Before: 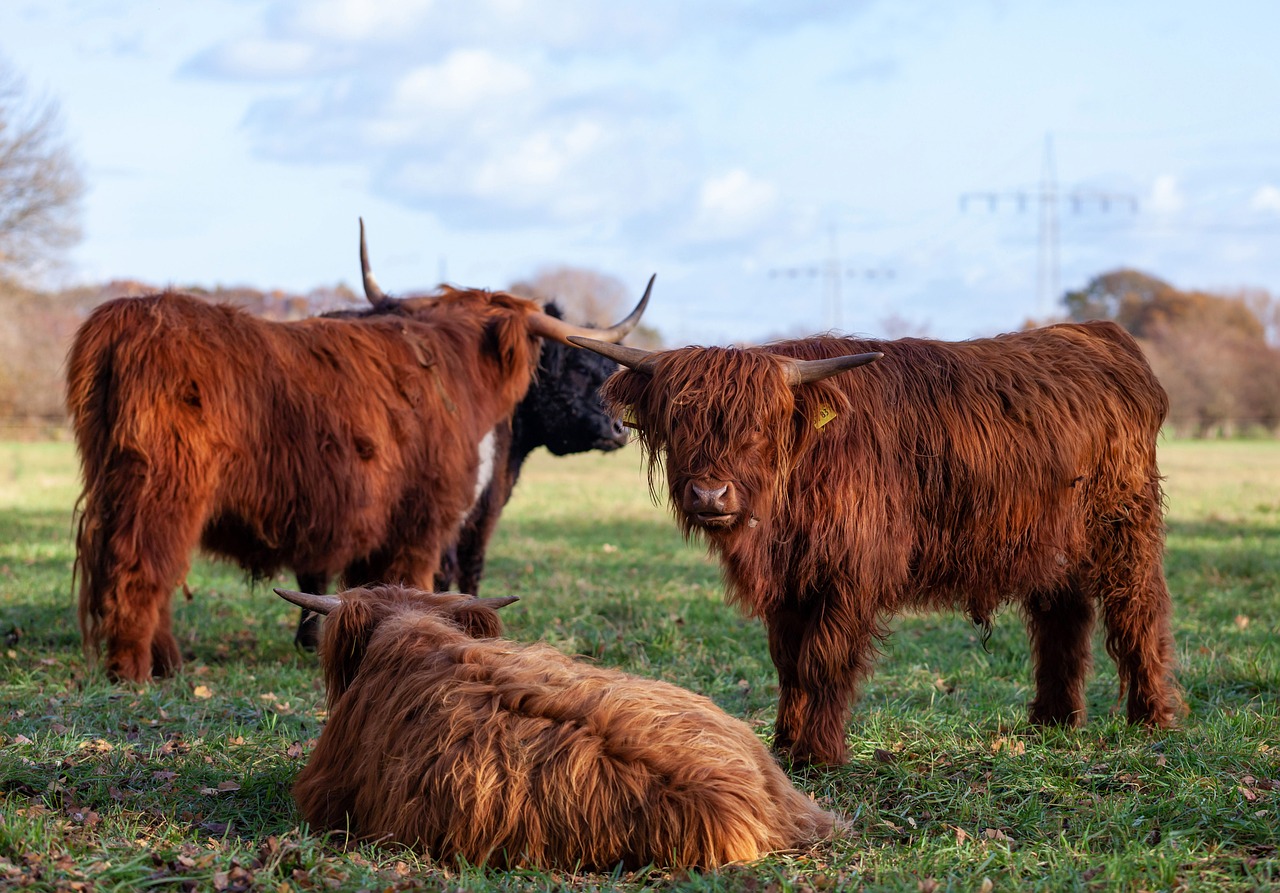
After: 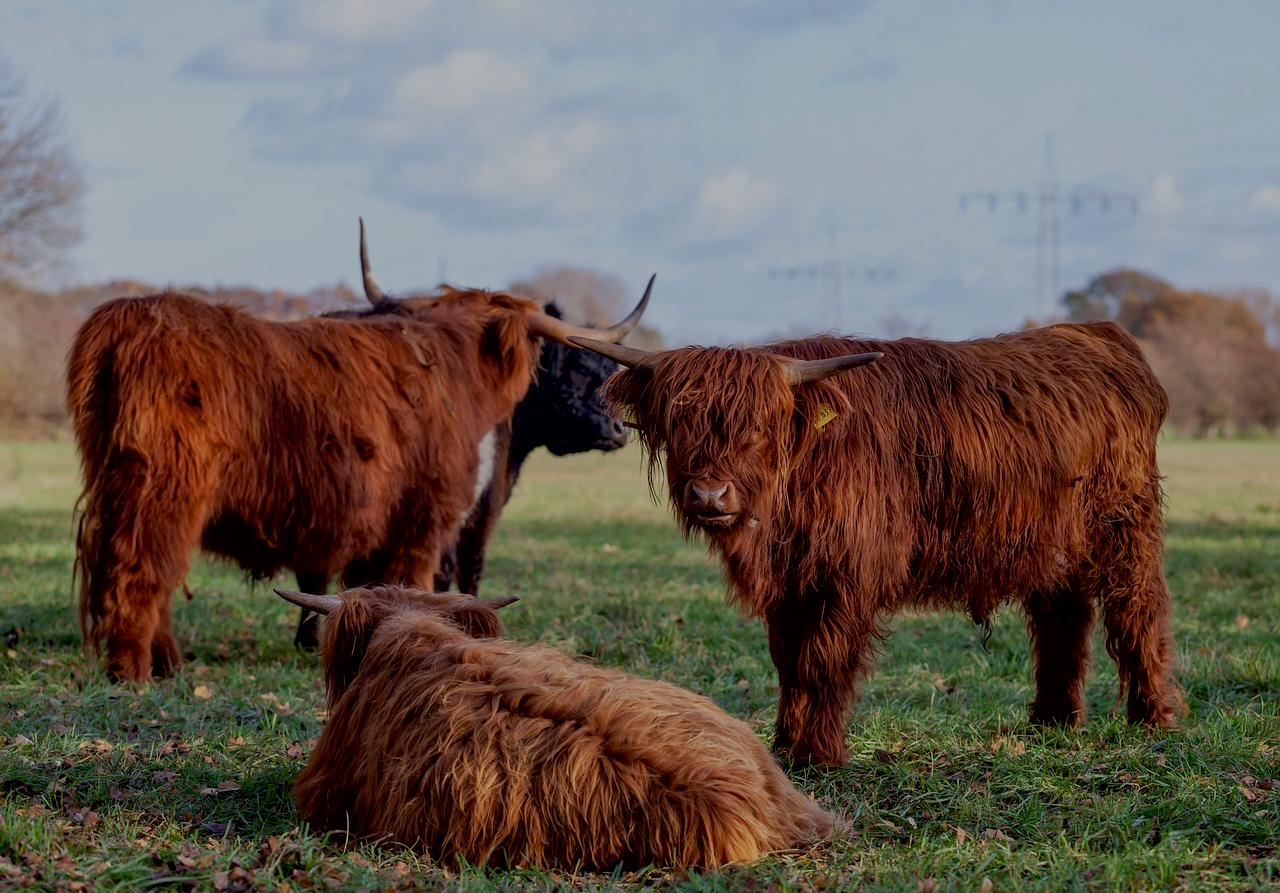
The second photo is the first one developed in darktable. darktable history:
tone equalizer: -8 EV 0.25 EV, -7 EV 0.417 EV, -6 EV 0.417 EV, -5 EV 0.25 EV, -3 EV -0.25 EV, -2 EV -0.417 EV, -1 EV -0.417 EV, +0 EV -0.25 EV, edges refinement/feathering 500, mask exposure compensation -1.57 EV, preserve details guided filter
contrast brightness saturation: saturation -0.05
exposure: black level correction 0.009, exposure -0.637 EV, compensate highlight preservation false
